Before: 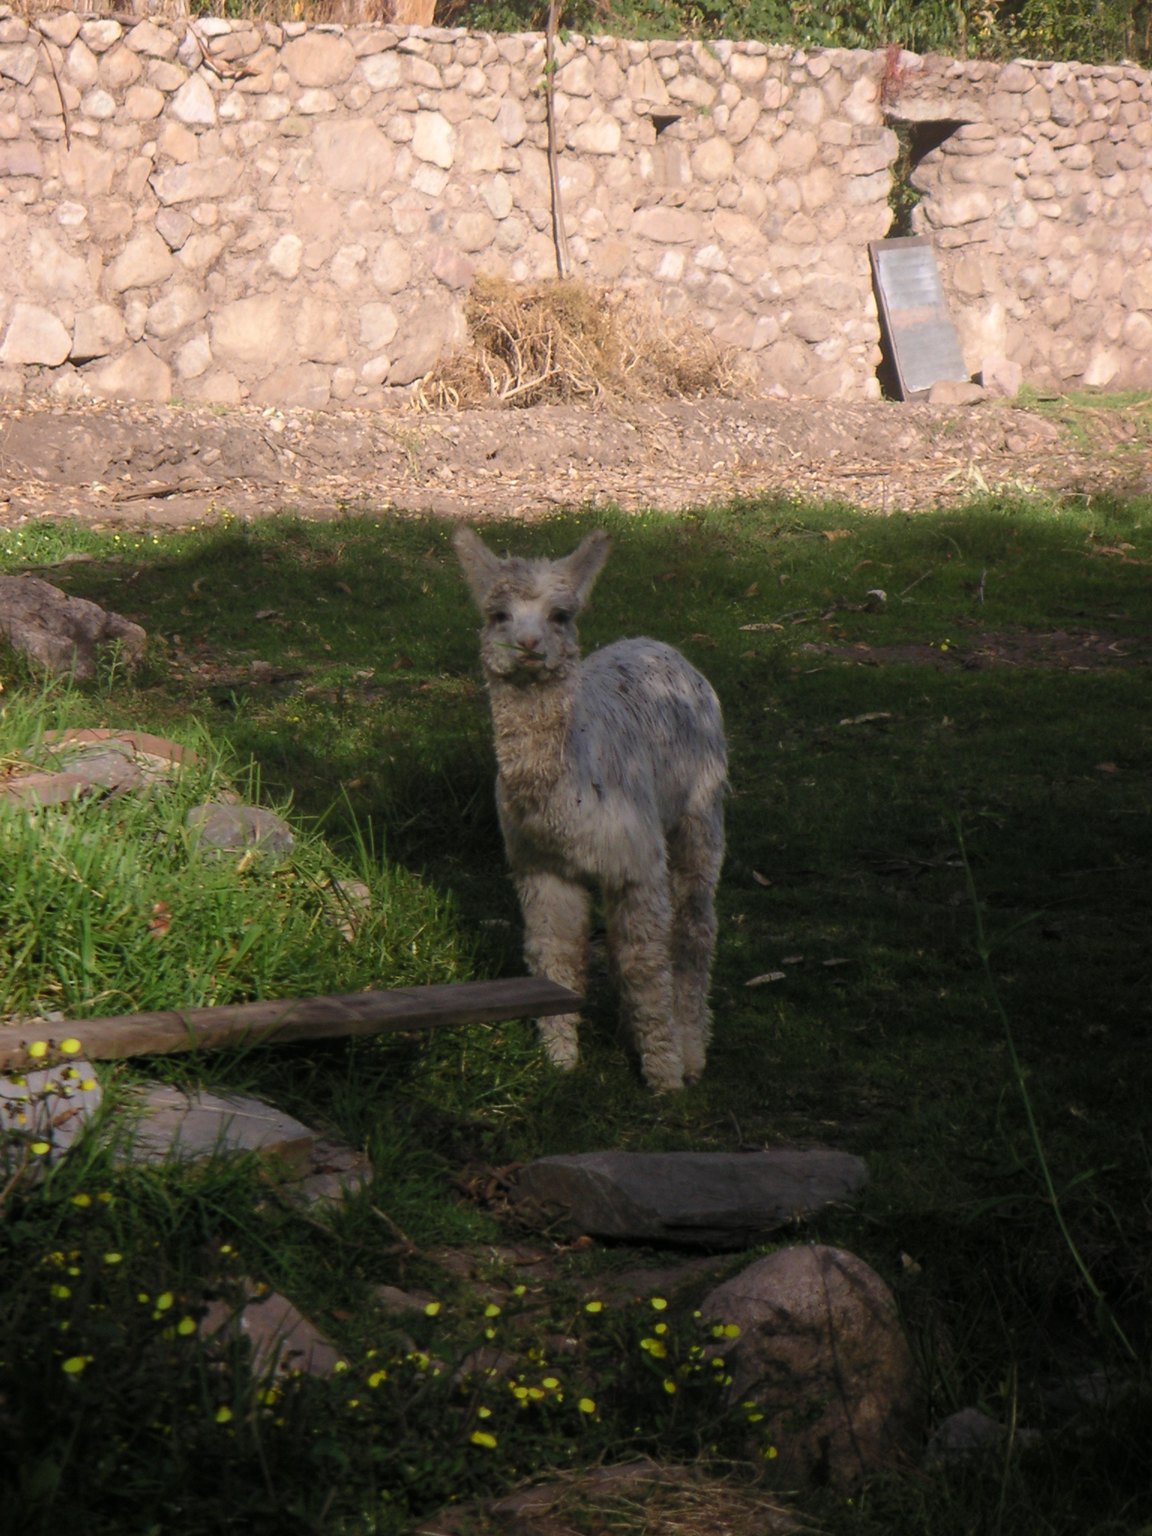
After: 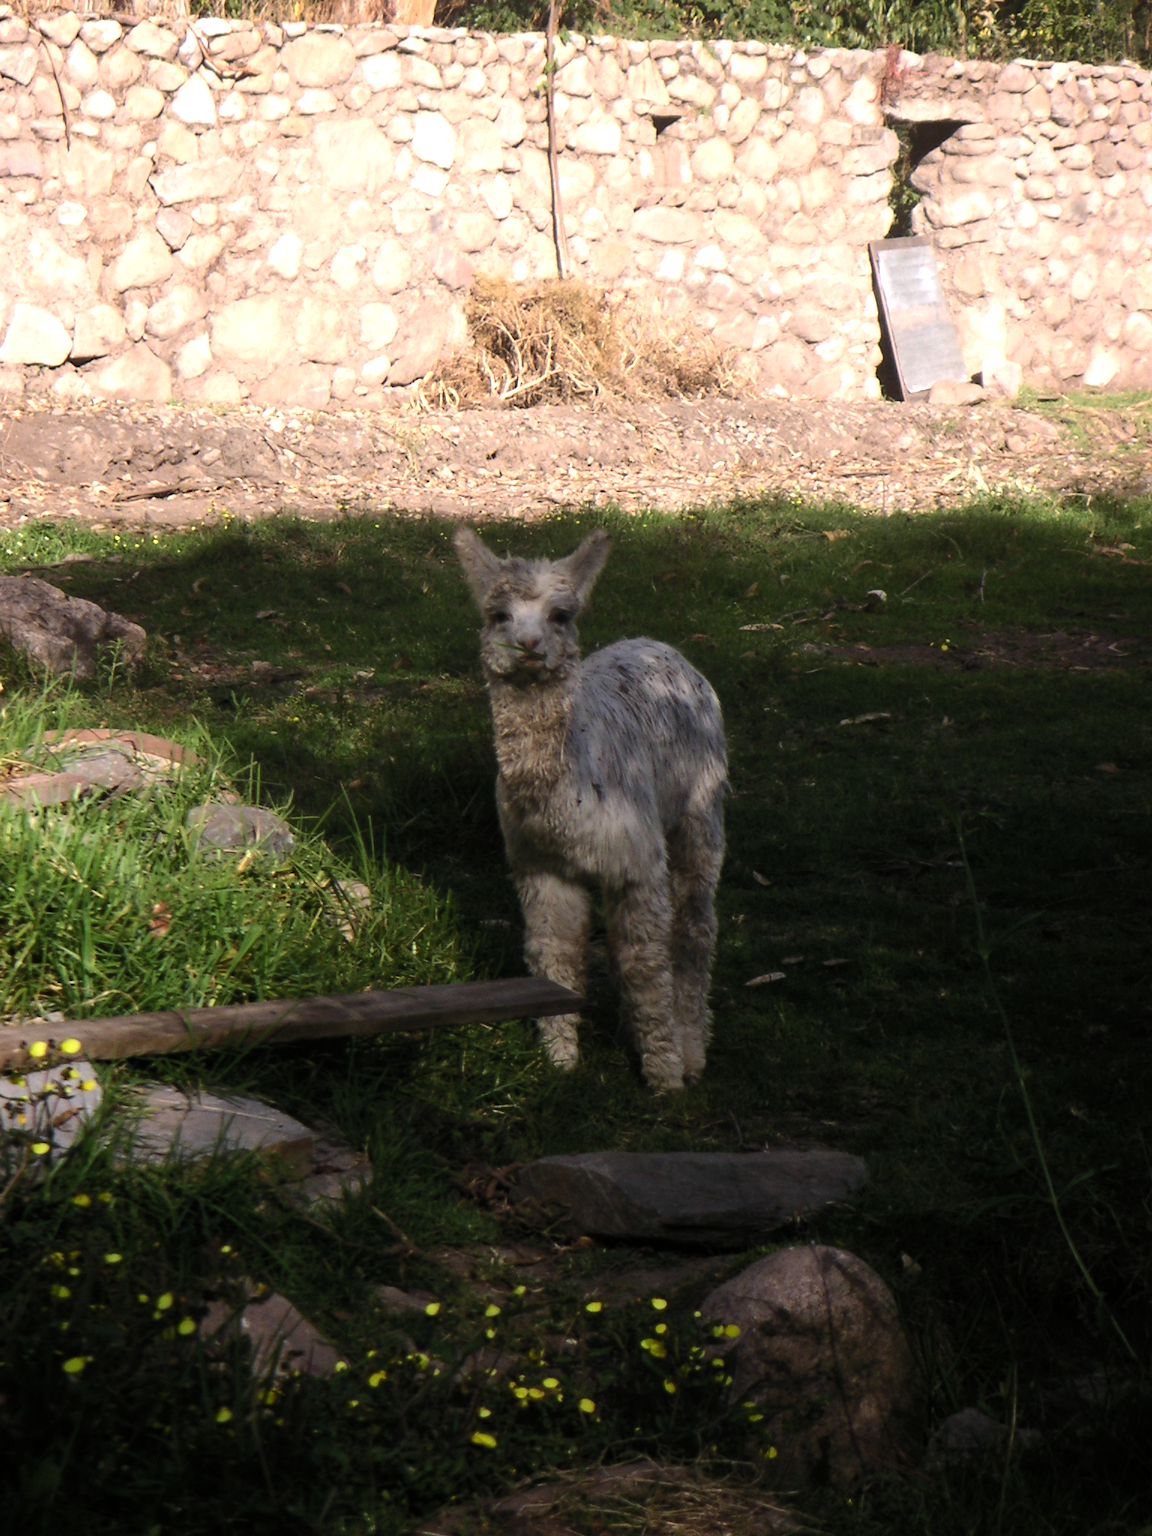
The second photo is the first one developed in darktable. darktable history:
tone equalizer: -8 EV -0.745 EV, -7 EV -0.687 EV, -6 EV -0.562 EV, -5 EV -0.407 EV, -3 EV 0.376 EV, -2 EV 0.6 EV, -1 EV 0.697 EV, +0 EV 0.753 EV, edges refinement/feathering 500, mask exposure compensation -1.57 EV, preserve details no
